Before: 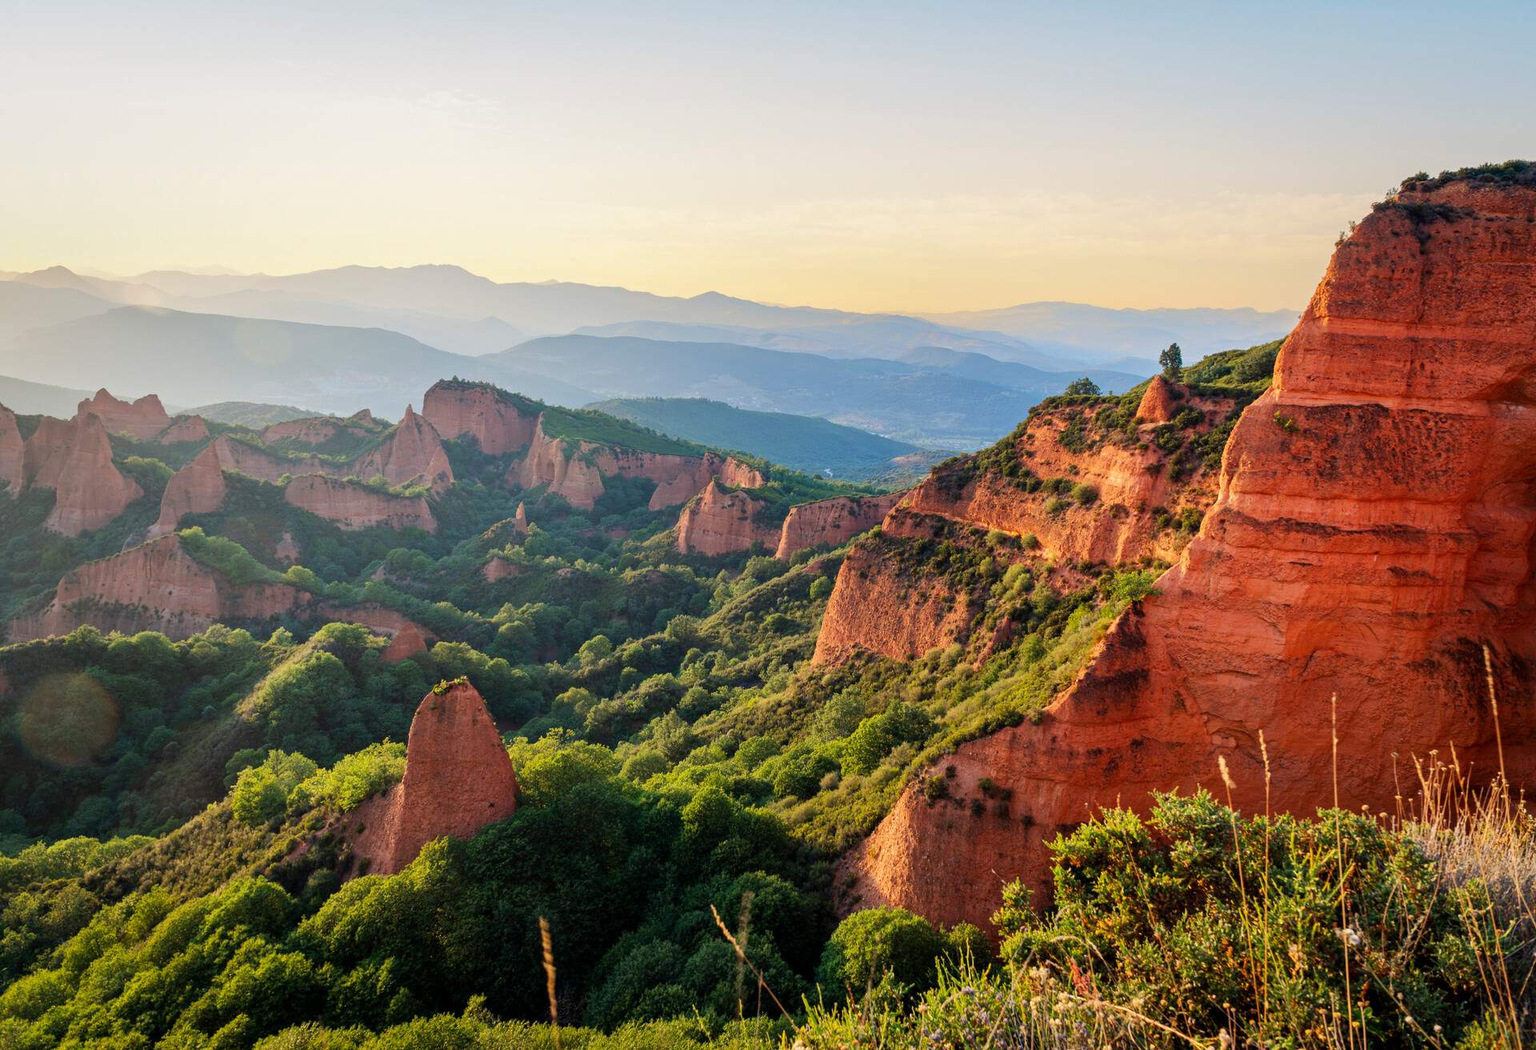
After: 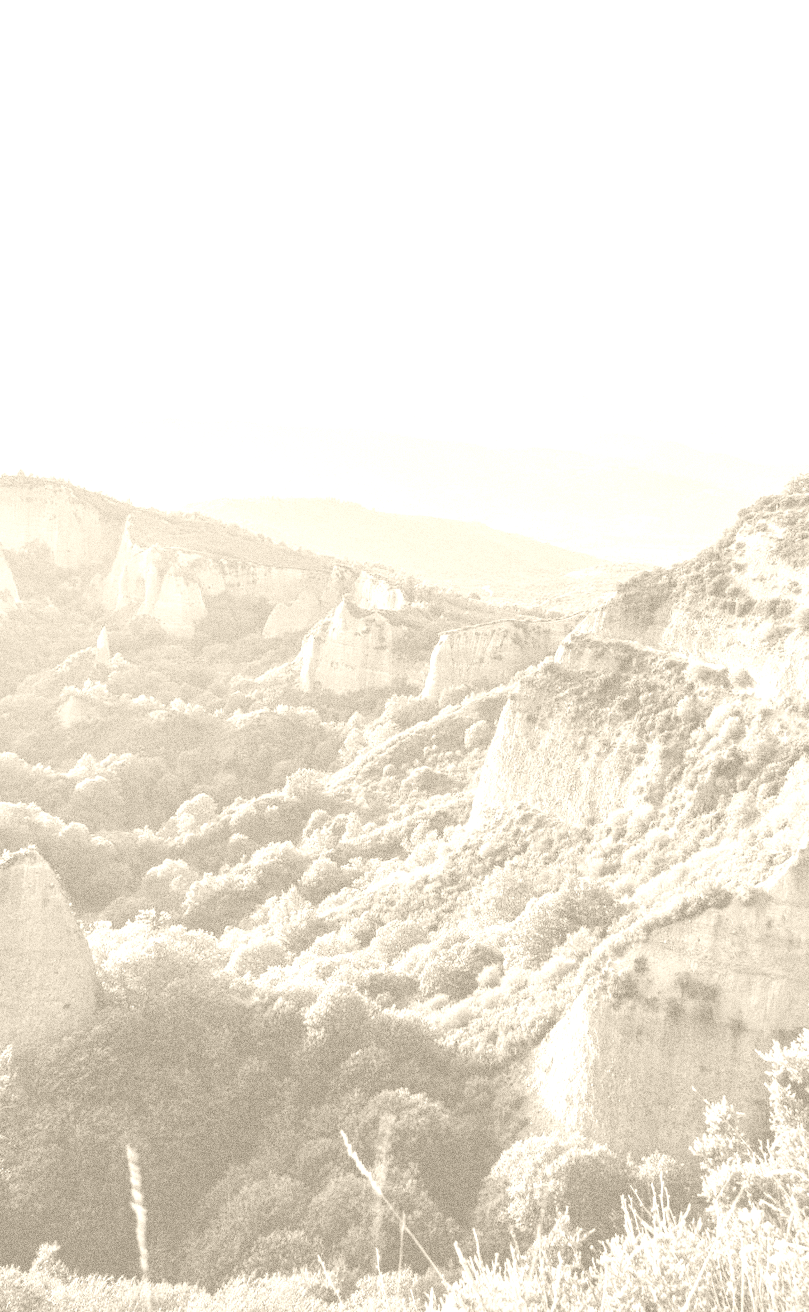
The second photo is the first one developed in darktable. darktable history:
color balance rgb: perceptual saturation grading › global saturation 20%, perceptual saturation grading › highlights -25%, perceptual saturation grading › shadows 25%
grain: coarseness 14.49 ISO, strength 48.04%, mid-tones bias 35%
white balance: emerald 1
exposure: black level correction 0, exposure 0.7 EV, compensate exposure bias true, compensate highlight preservation false
colorize: hue 36°, saturation 71%, lightness 80.79%
crop: left 28.583%, right 29.231%
